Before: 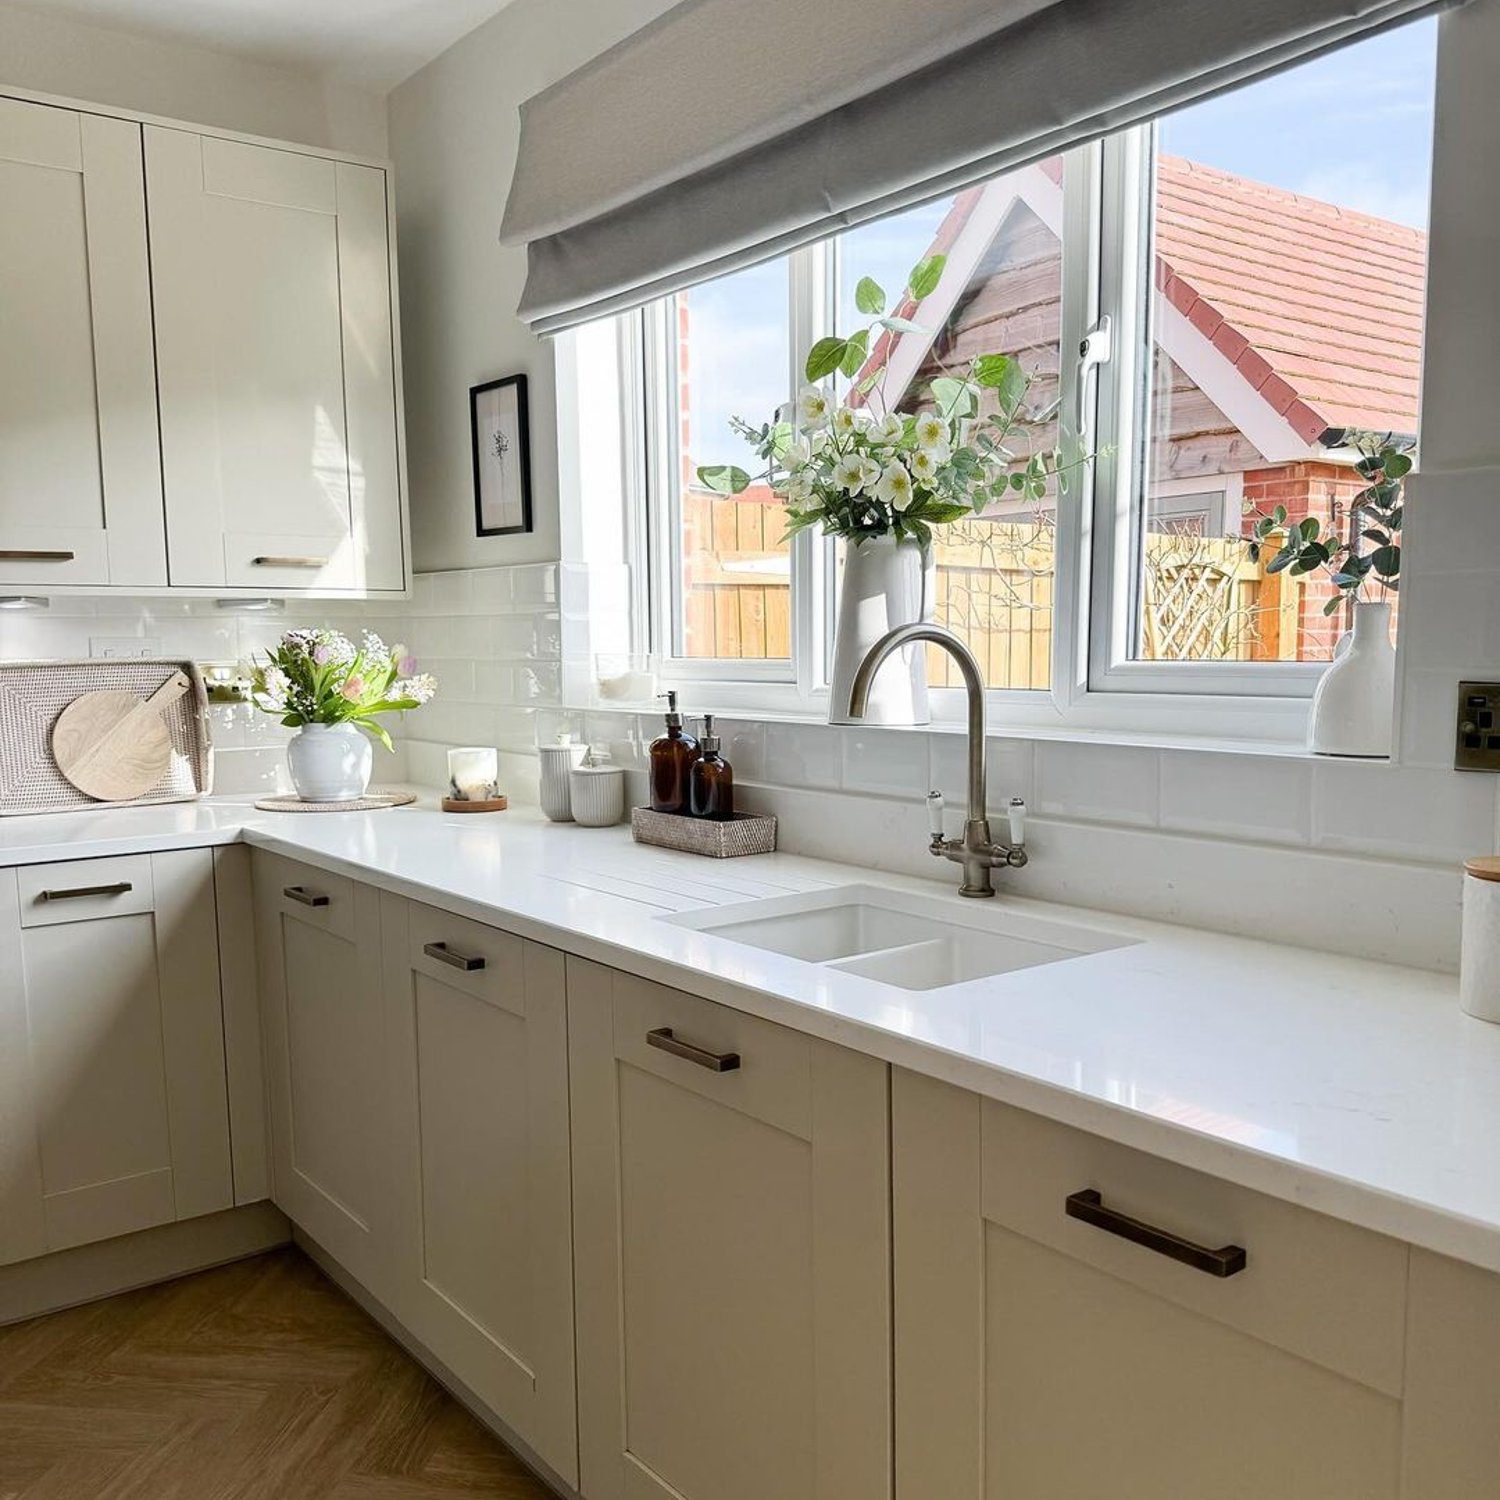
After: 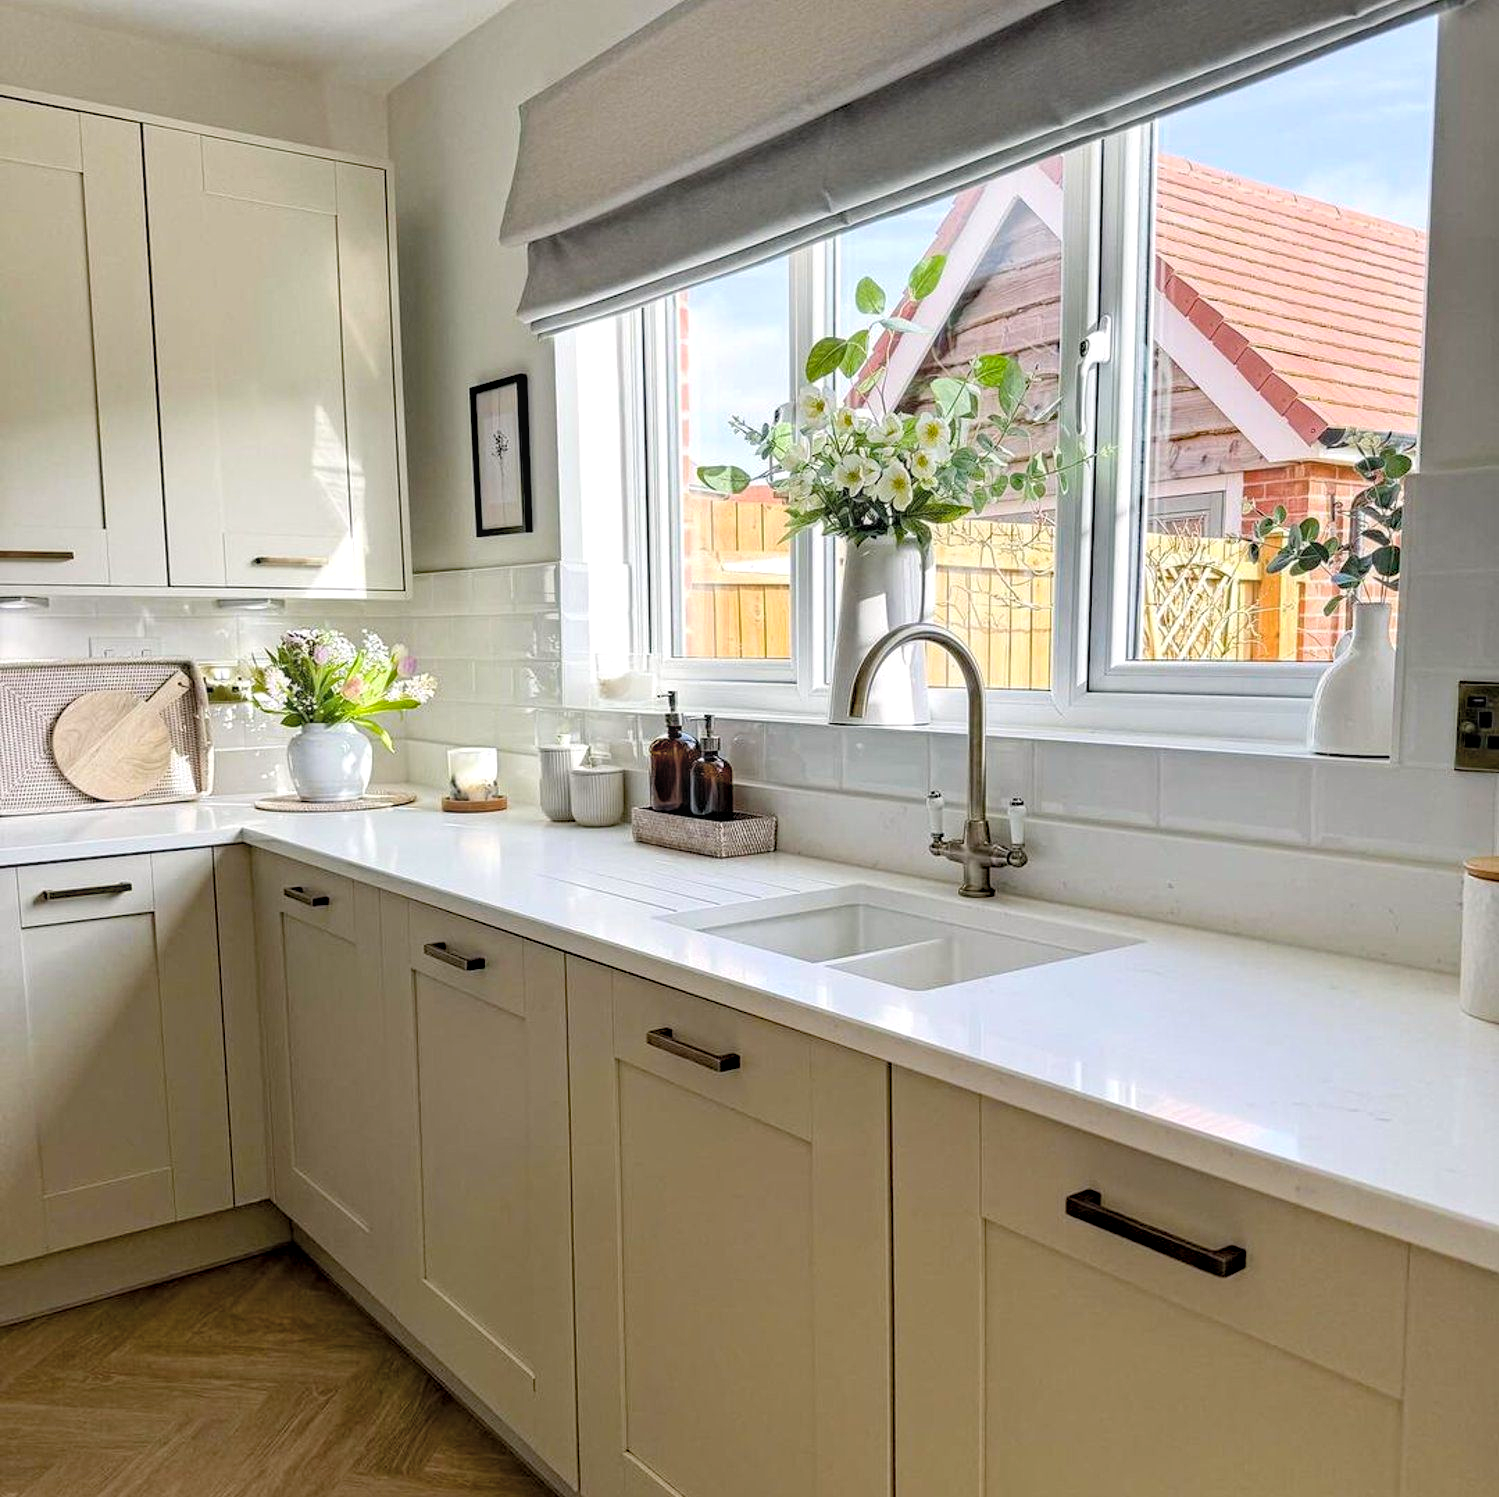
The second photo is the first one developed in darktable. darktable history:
local contrast: on, module defaults
color zones: curves: ch1 [(0, 0.469) (0.01, 0.469) (0.12, 0.446) (0.248, 0.469) (0.5, 0.5) (0.748, 0.5) (0.99, 0.469) (1, 0.469)]
contrast brightness saturation: brightness 0.131
haze removal: strength 0.302, distance 0.257, adaptive false
crop: top 0.064%, bottom 0.135%
color balance rgb: highlights gain › chroma 0.252%, highlights gain › hue 331.54°, perceptual saturation grading › global saturation 10.343%, global vibrance 15.362%
